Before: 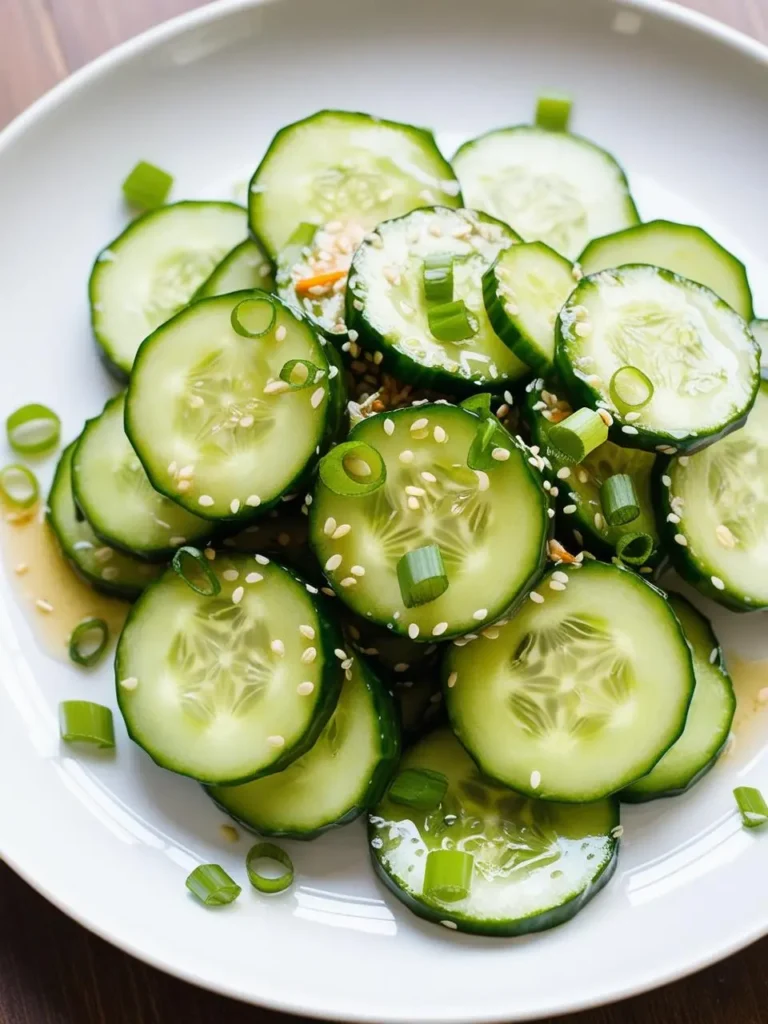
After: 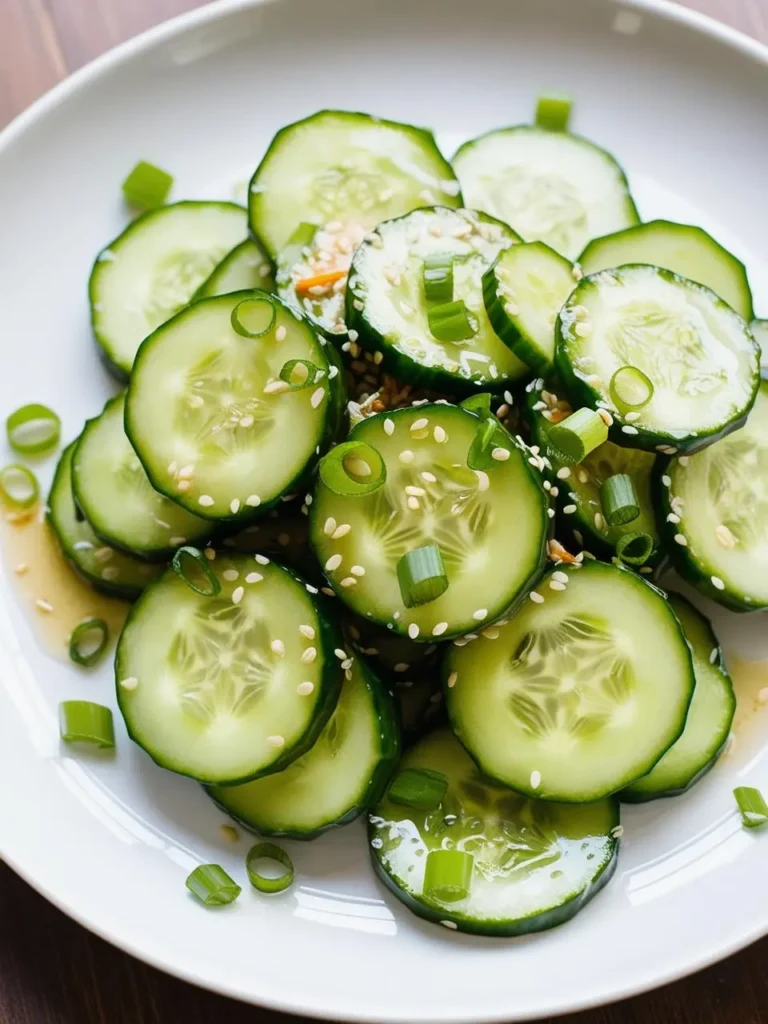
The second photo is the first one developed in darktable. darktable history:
exposure: exposure -0.05 EV, compensate exposure bias true, compensate highlight preservation false
